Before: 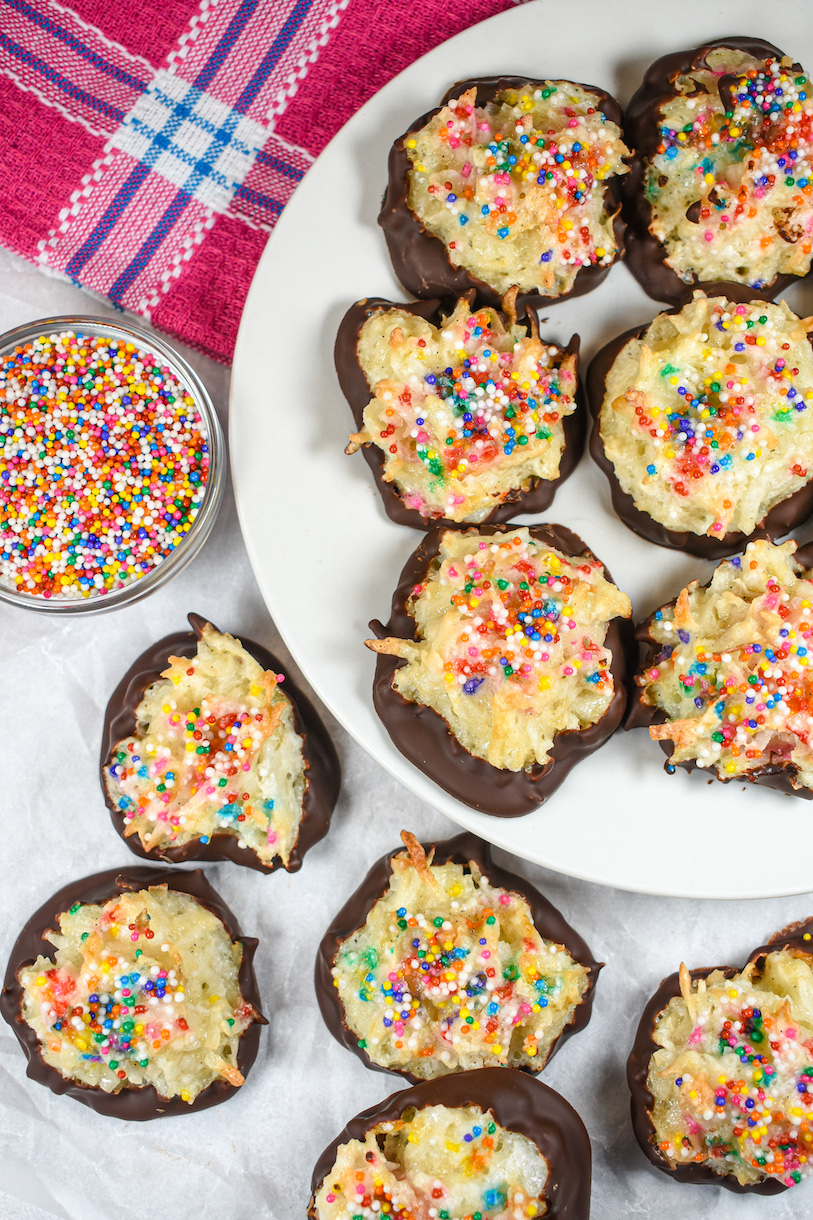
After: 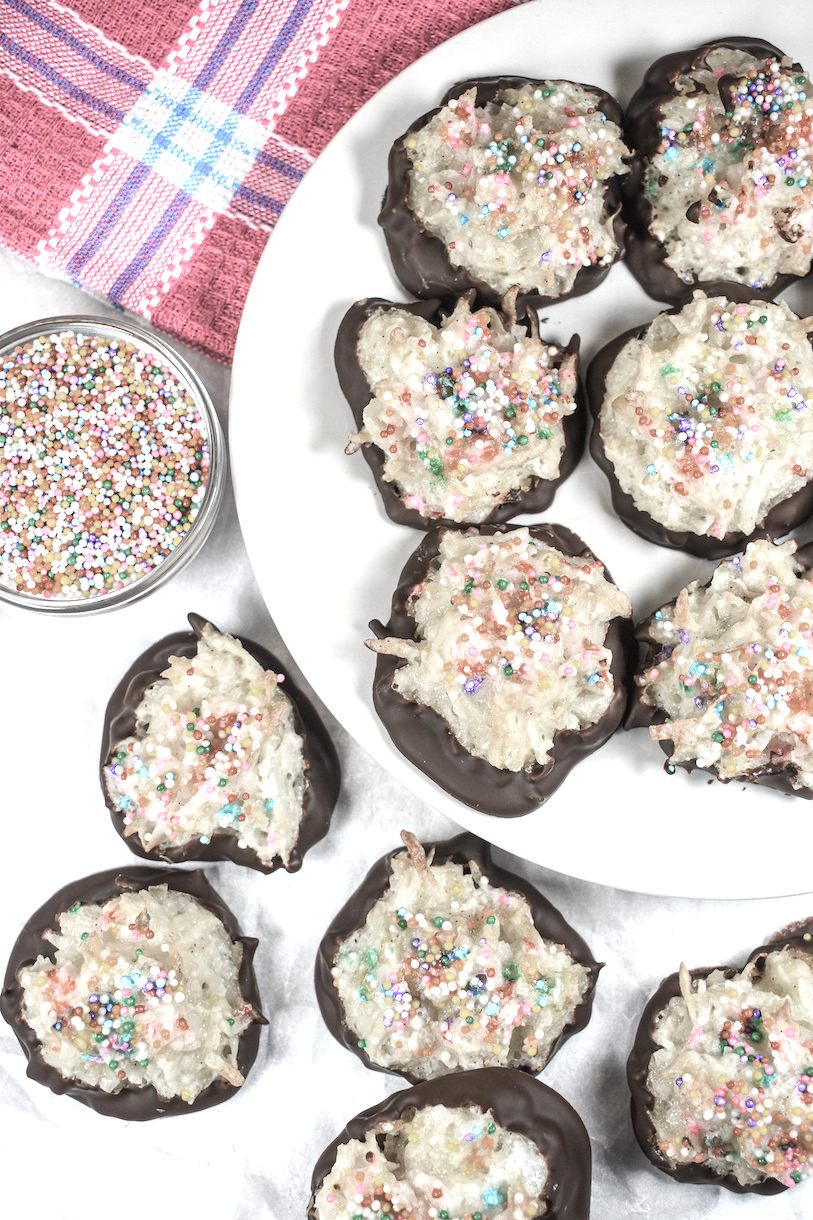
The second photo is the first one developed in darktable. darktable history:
exposure: black level correction 0, exposure 0.5 EV, compensate exposure bias true, compensate highlight preservation false
color zones: curves: ch0 [(0, 0.613) (0.01, 0.613) (0.245, 0.448) (0.498, 0.529) (0.642, 0.665) (0.879, 0.777) (0.99, 0.613)]; ch1 [(0, 0.272) (0.219, 0.127) (0.724, 0.346)]
